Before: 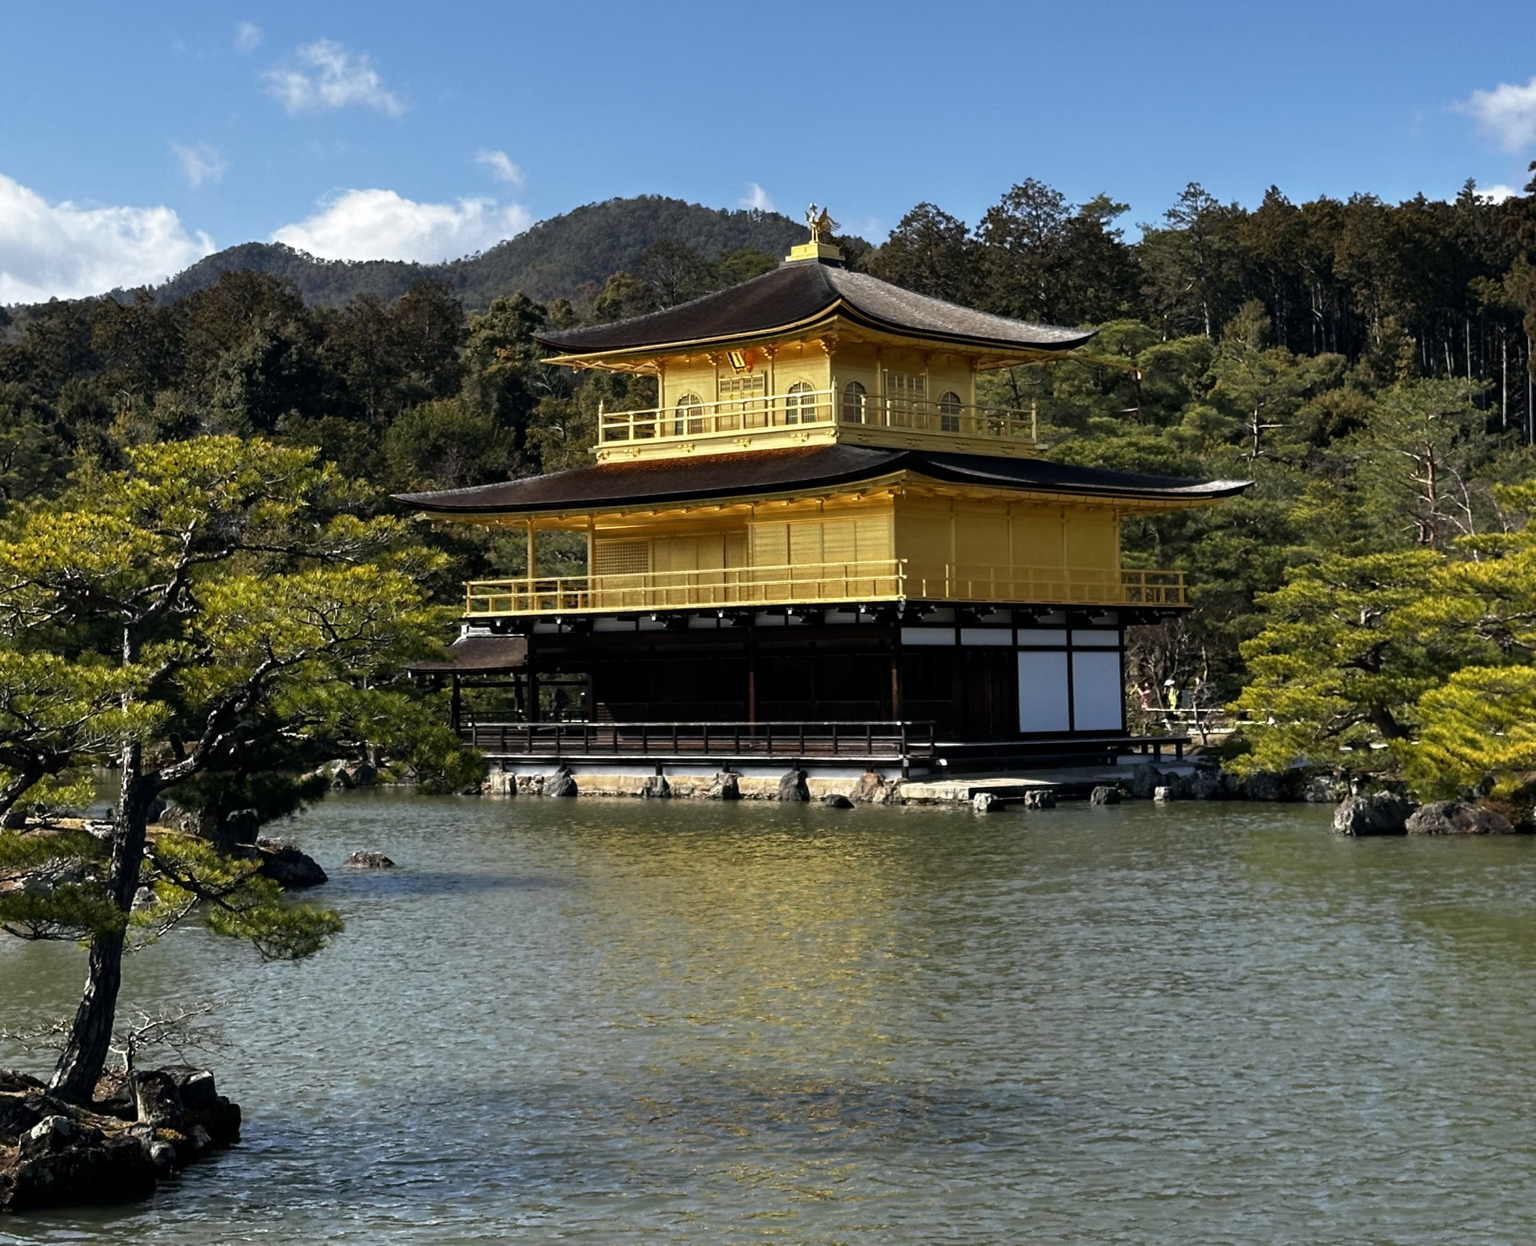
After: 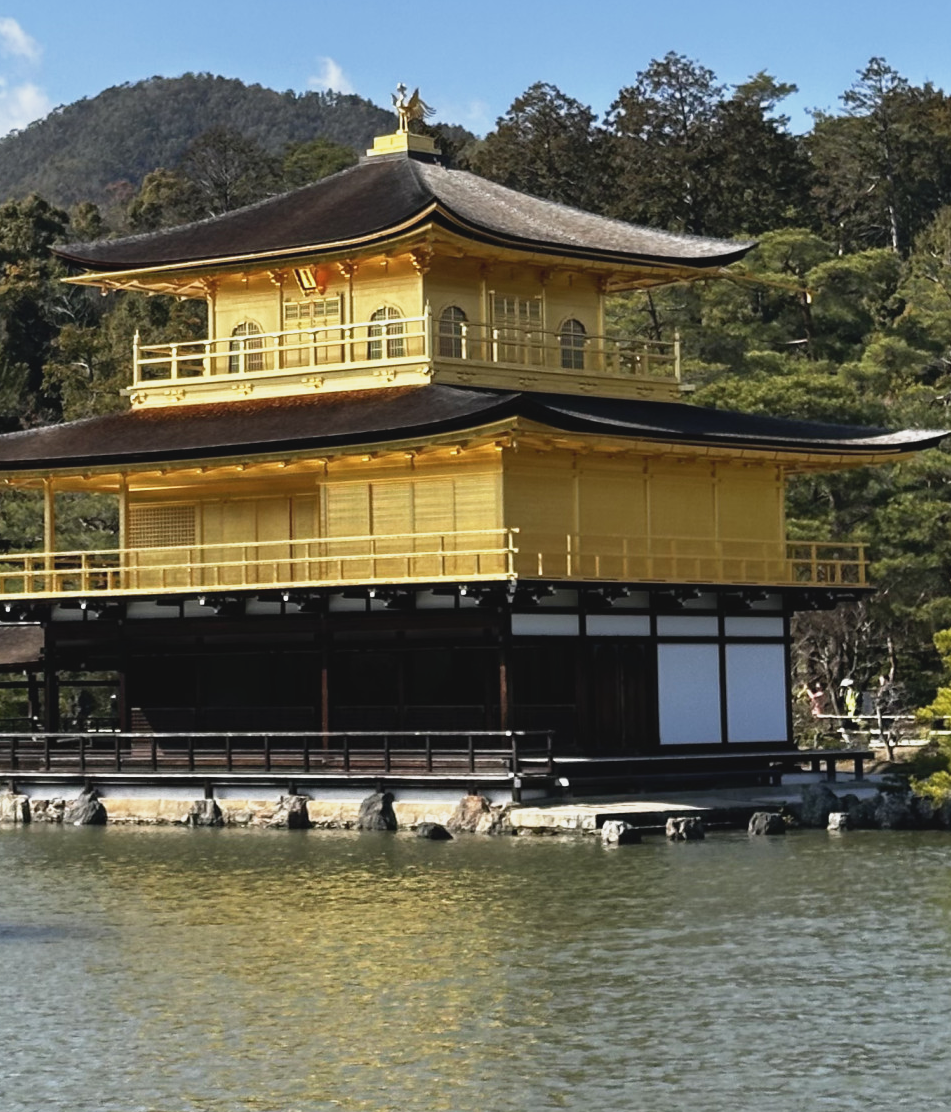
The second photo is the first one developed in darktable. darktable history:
crop: left 32.075%, top 10.976%, right 18.355%, bottom 17.596%
contrast brightness saturation: contrast -0.1, saturation -0.1
base curve: curves: ch0 [(0, 0) (0.688, 0.865) (1, 1)], preserve colors none
